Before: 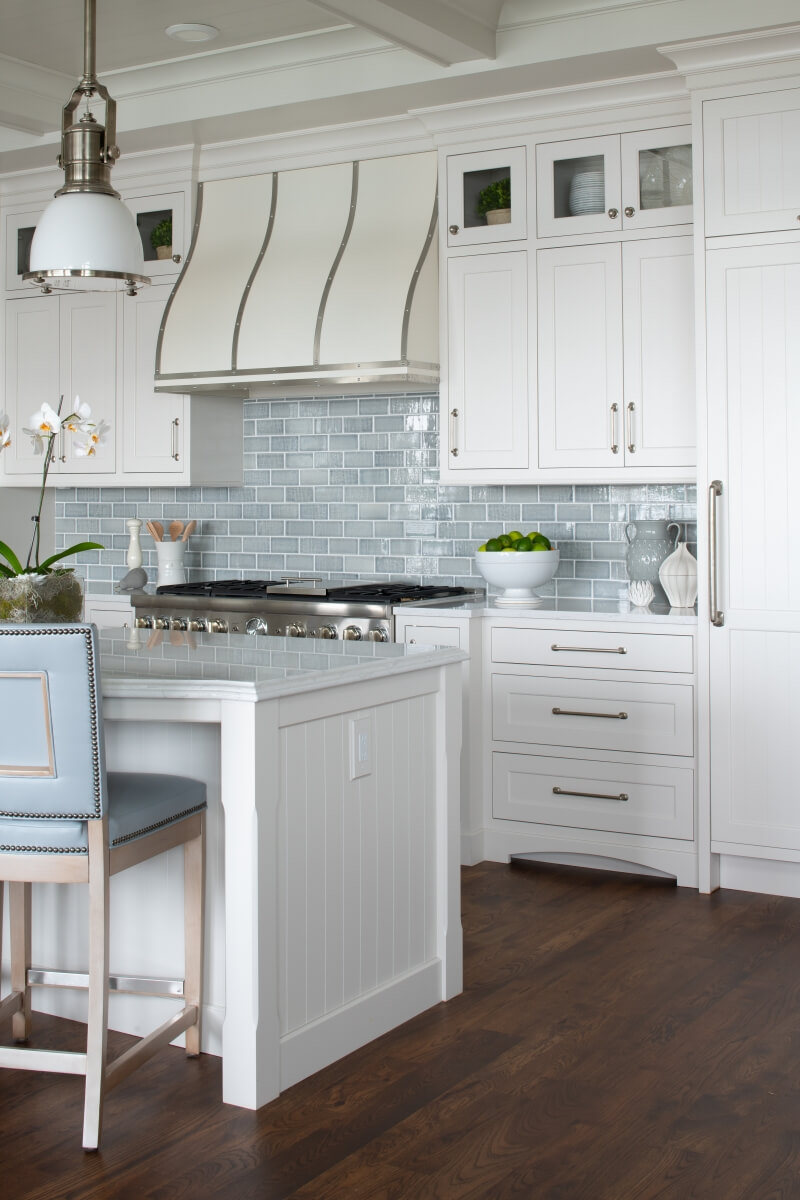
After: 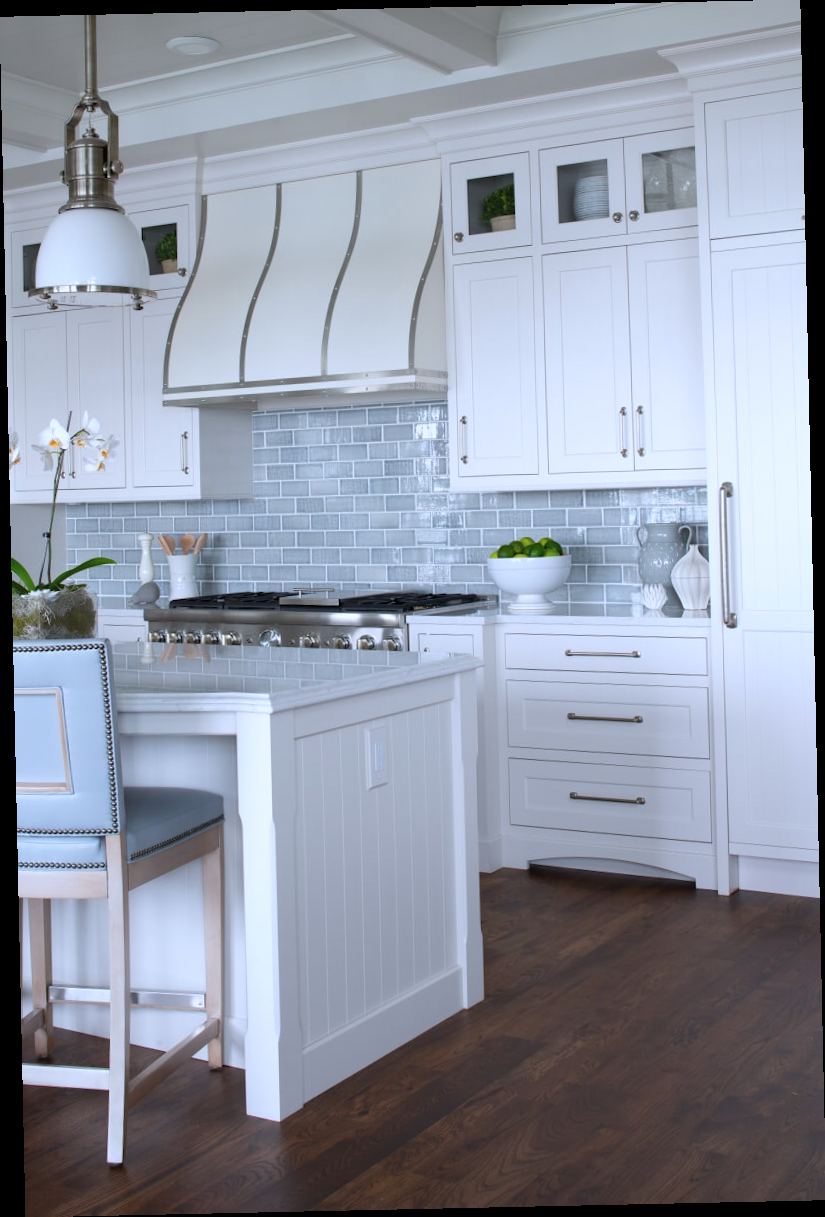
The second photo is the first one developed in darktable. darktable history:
rotate and perspective: rotation -1.24°, automatic cropping off
color calibration: illuminant as shot in camera, x 0.37, y 0.382, temperature 4313.32 K
